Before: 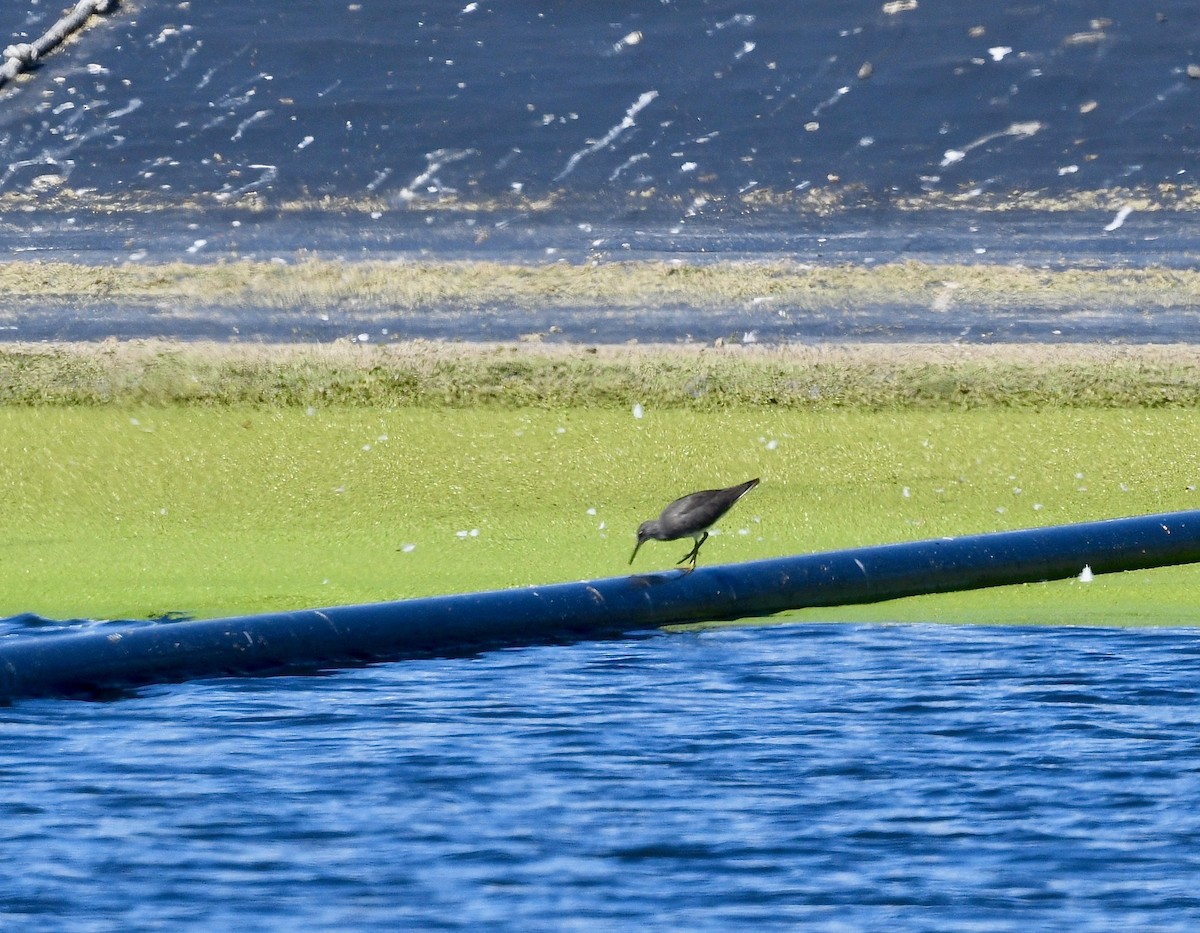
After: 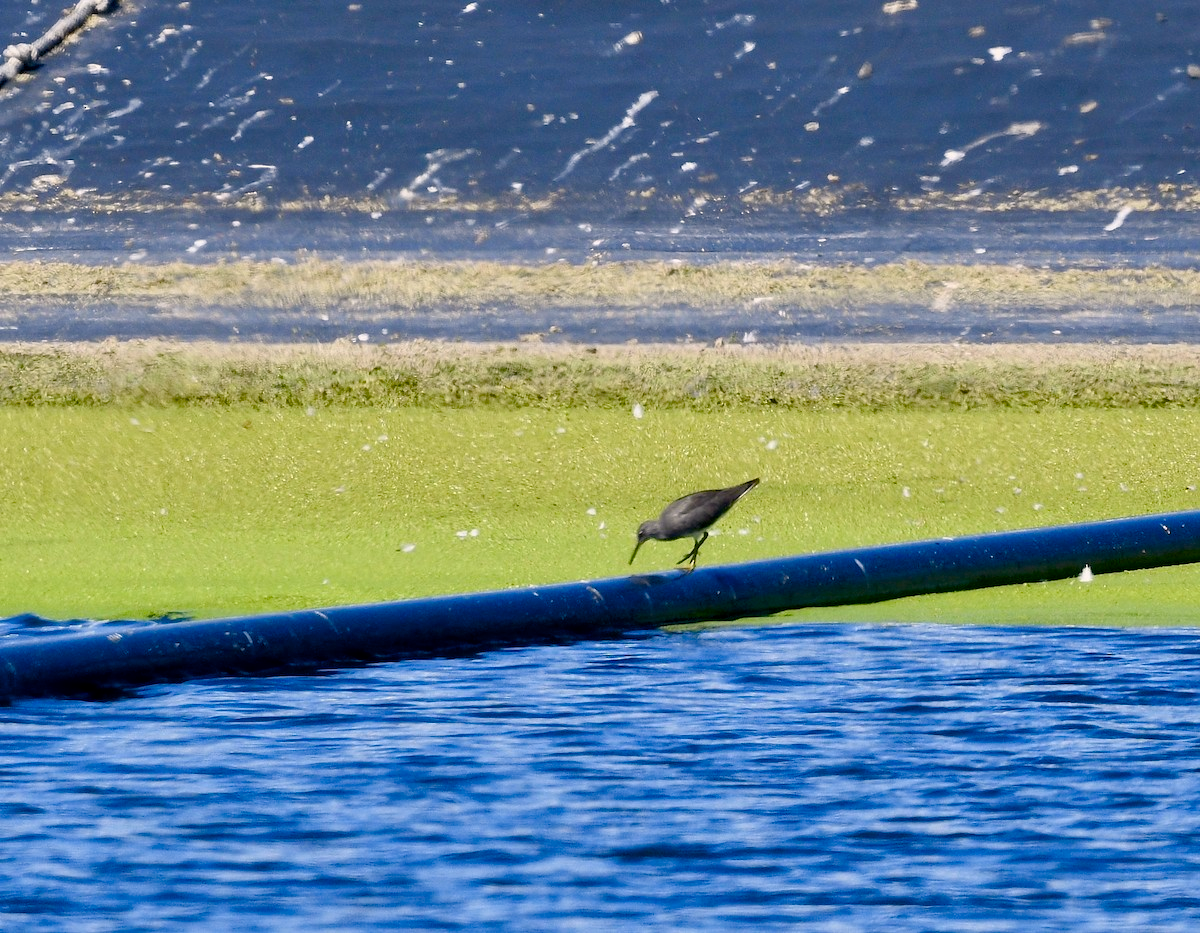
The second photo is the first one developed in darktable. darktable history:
color correction: highlights a* 3.59, highlights b* 5.14
color balance rgb: perceptual saturation grading › global saturation 20%, perceptual saturation grading › highlights -25.168%, perceptual saturation grading › shadows 24.291%, global vibrance 9.601%
